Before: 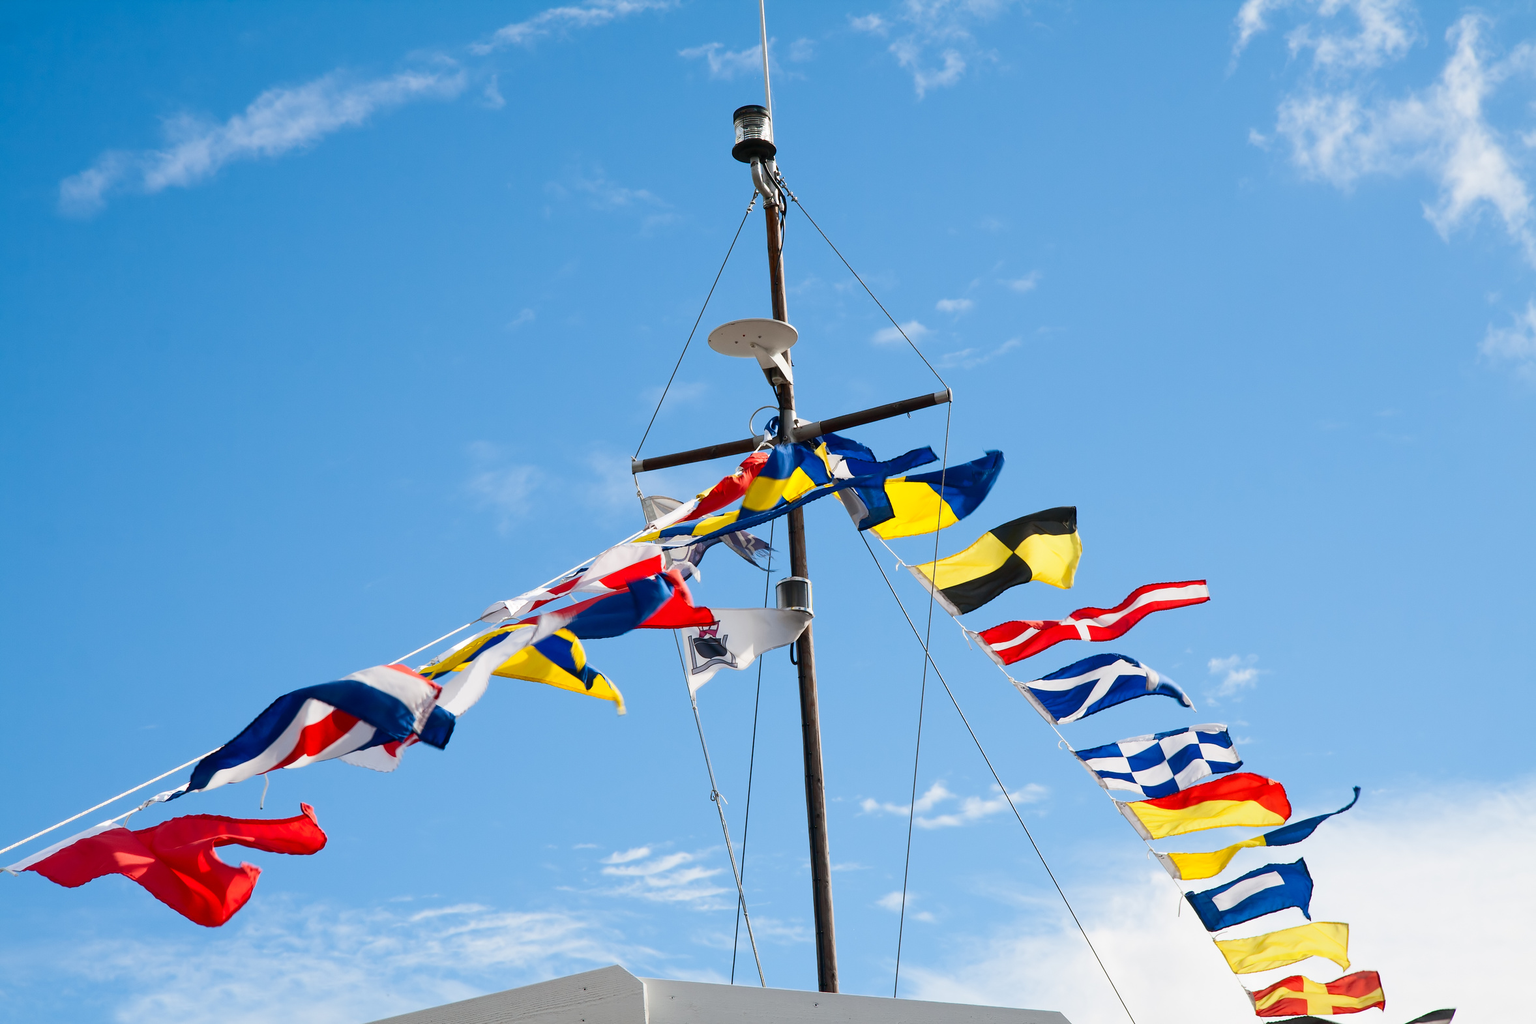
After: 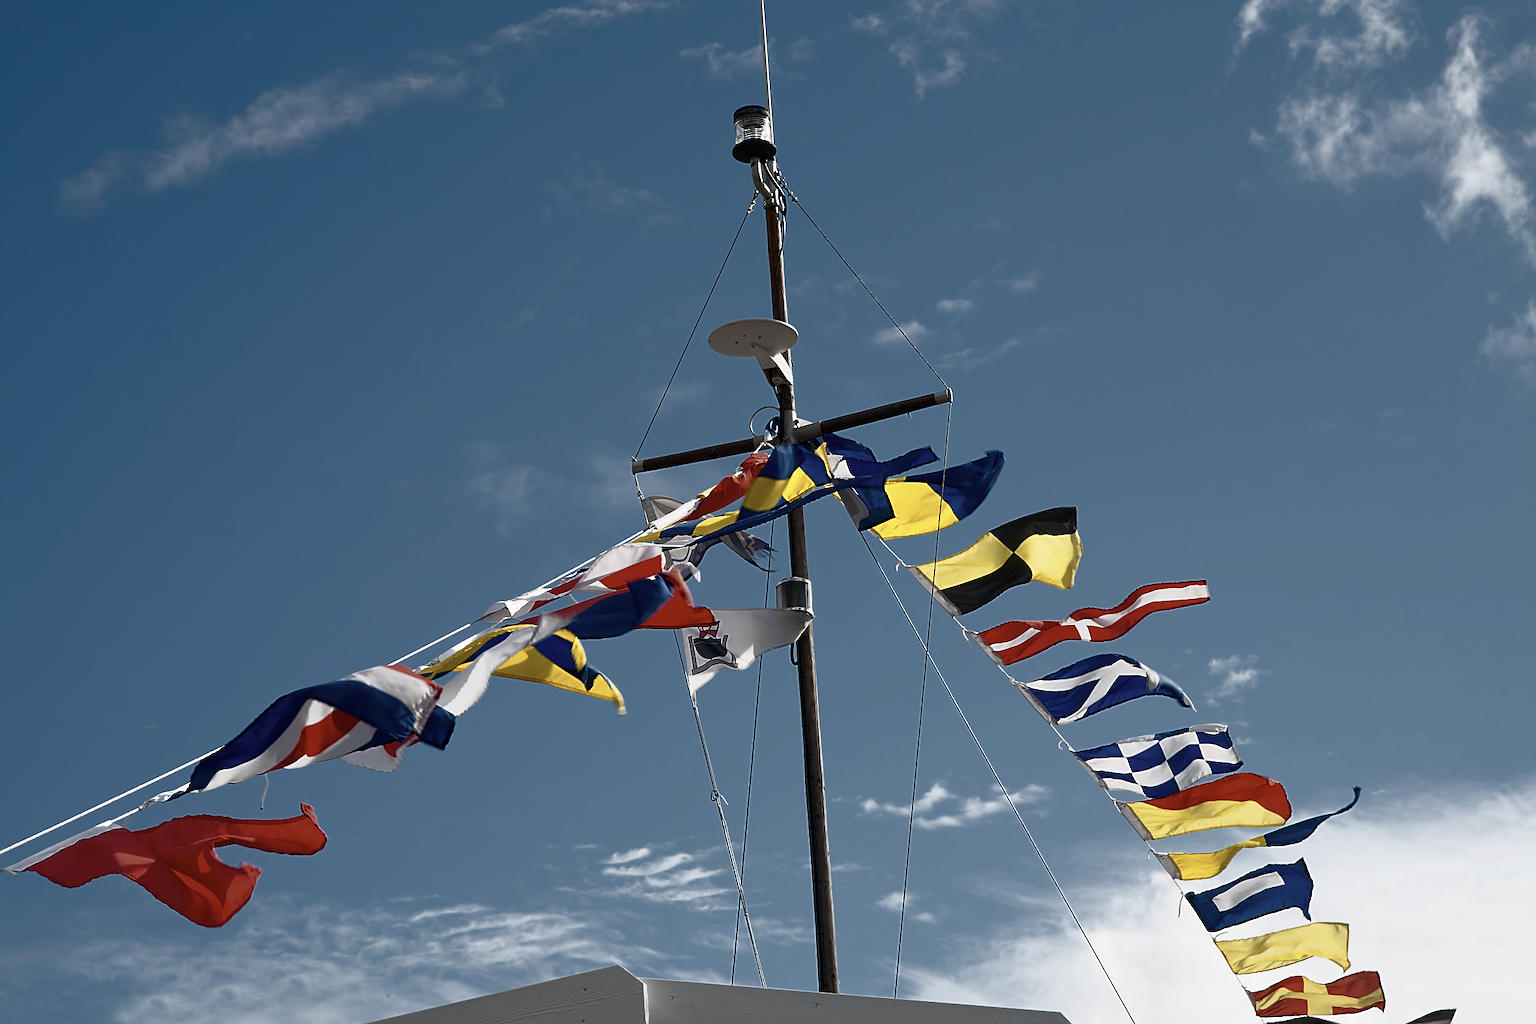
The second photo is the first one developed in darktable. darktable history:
base curve: curves: ch0 [(0, 0) (0.564, 0.291) (0.802, 0.731) (1, 1)]
contrast brightness saturation: contrast 0.06, brightness -0.01, saturation -0.23
sharpen: on, module defaults
